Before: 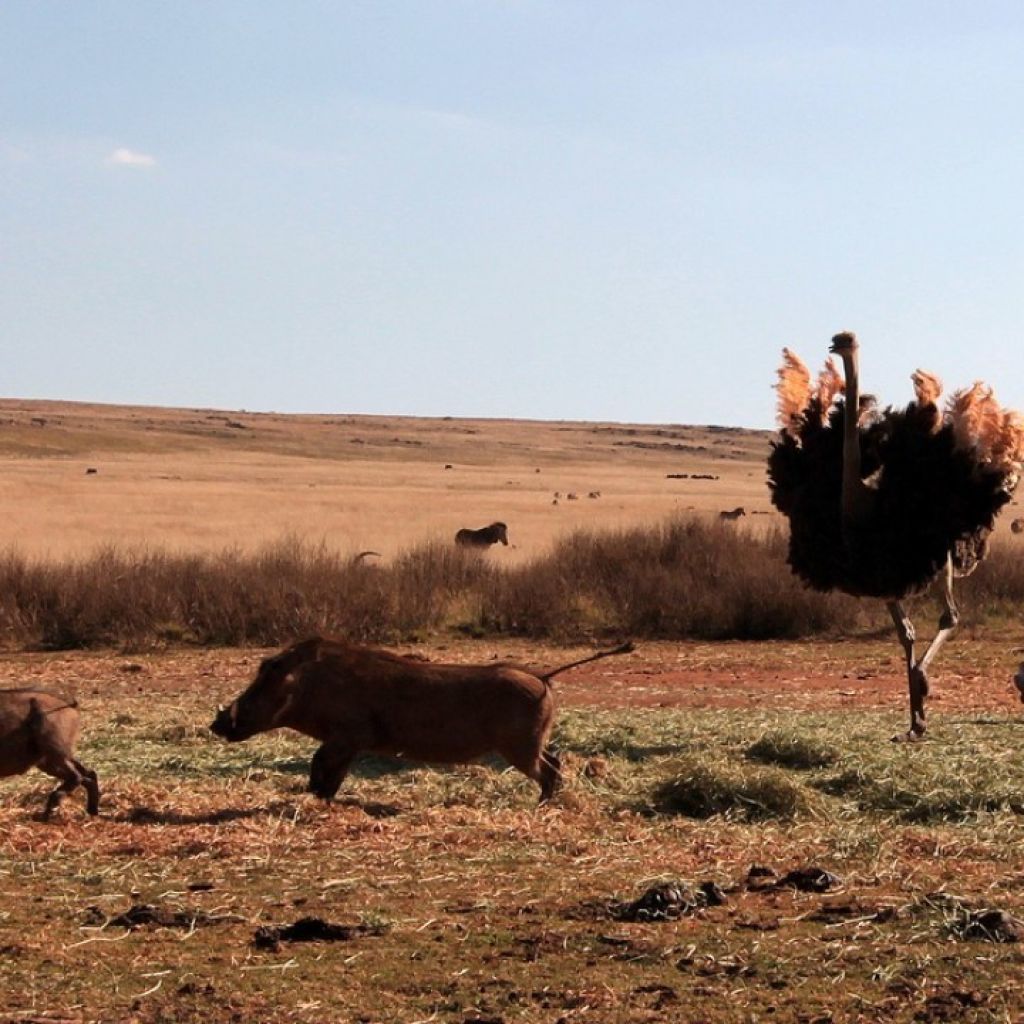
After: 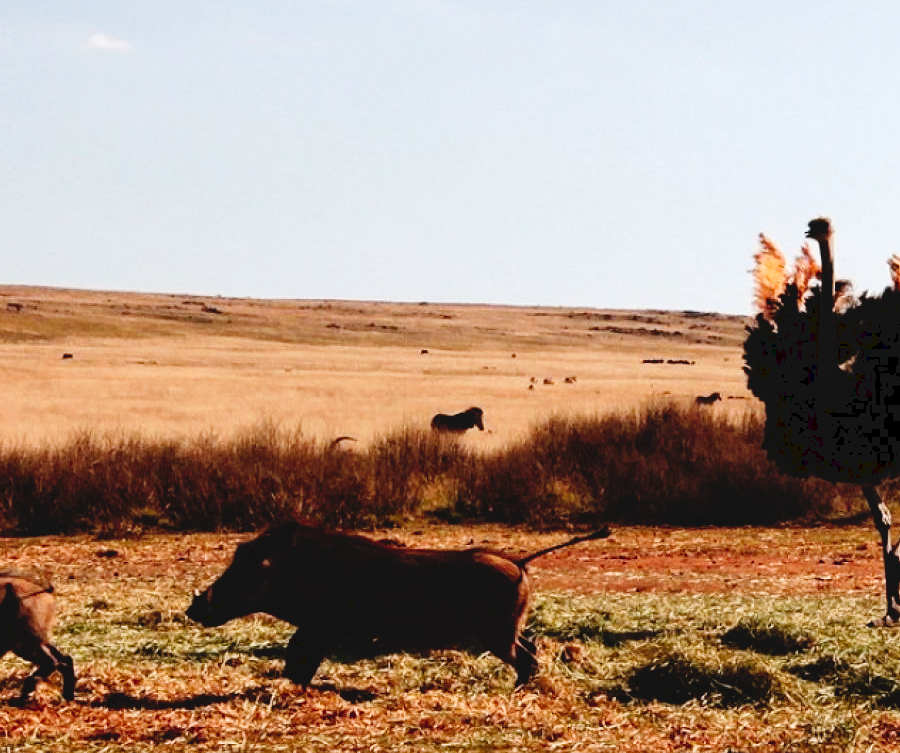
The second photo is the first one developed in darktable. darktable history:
crop and rotate: left 2.425%, top 11.305%, right 9.6%, bottom 15.08%
base curve: exposure shift 0, preserve colors none
local contrast: highlights 100%, shadows 100%, detail 120%, midtone range 0.2
tone curve: curves: ch0 [(0, 0) (0.003, 0.068) (0.011, 0.068) (0.025, 0.068) (0.044, 0.068) (0.069, 0.072) (0.1, 0.072) (0.136, 0.077) (0.177, 0.095) (0.224, 0.126) (0.277, 0.2) (0.335, 0.3) (0.399, 0.407) (0.468, 0.52) (0.543, 0.624) (0.623, 0.721) (0.709, 0.811) (0.801, 0.88) (0.898, 0.942) (1, 1)], preserve colors none
